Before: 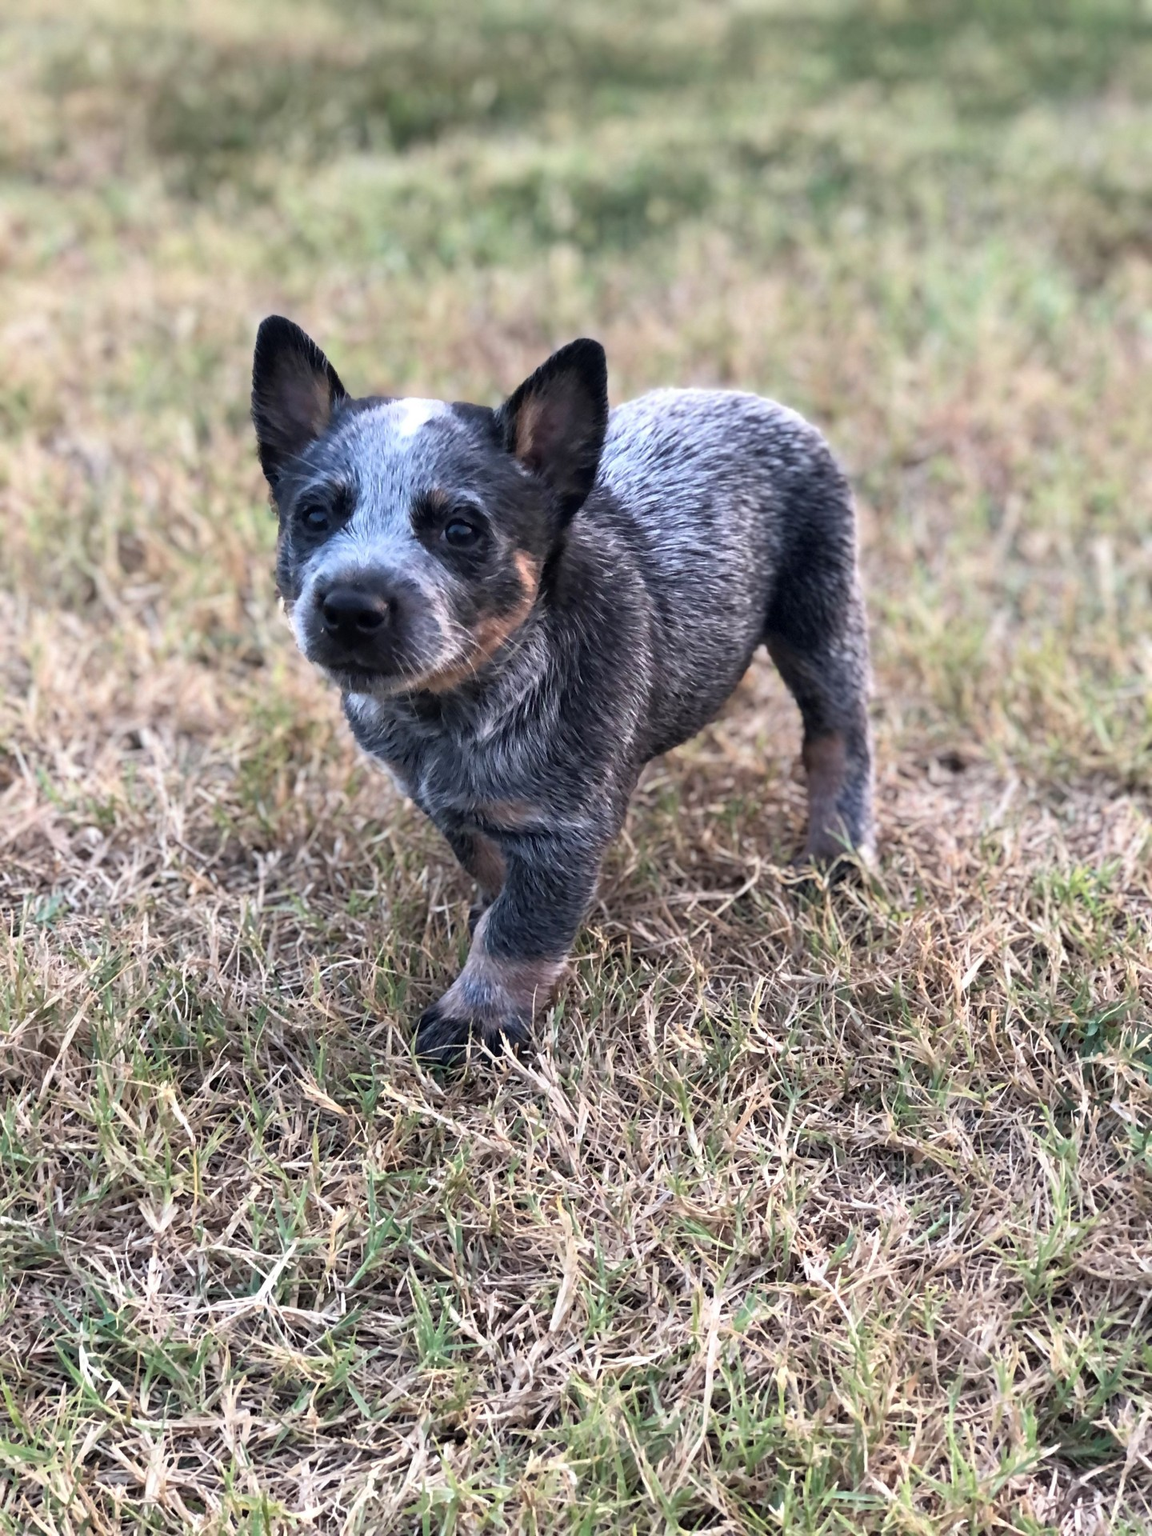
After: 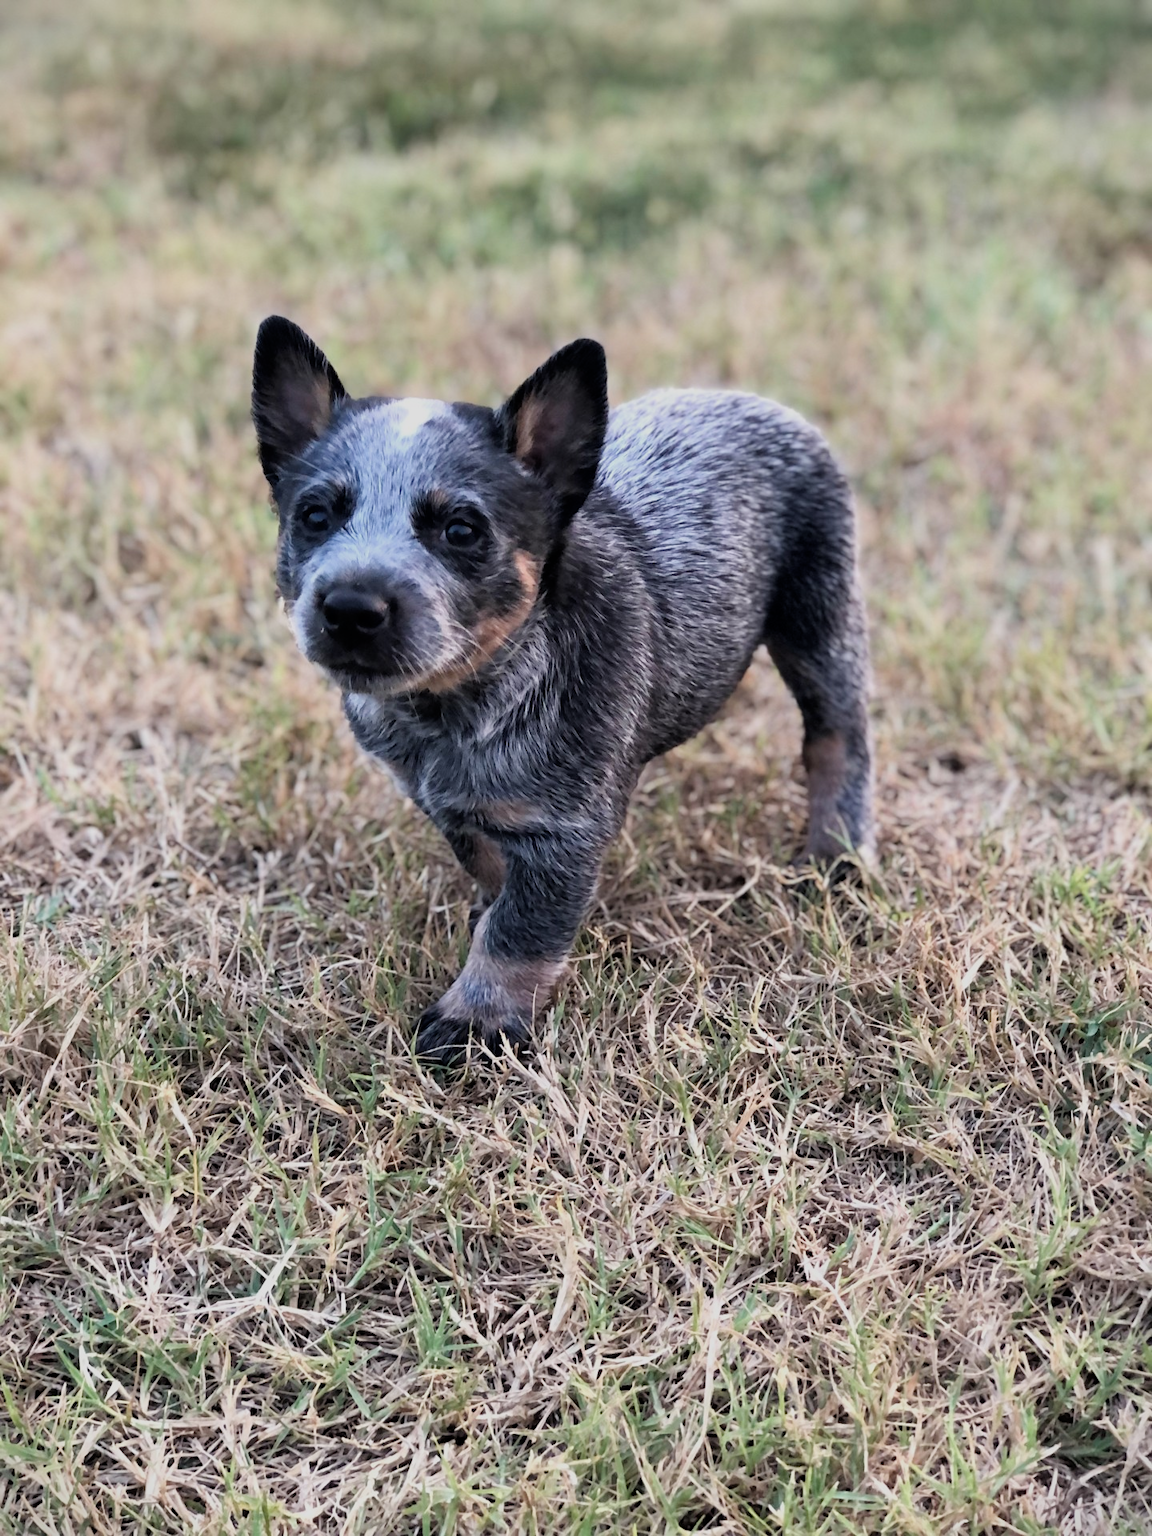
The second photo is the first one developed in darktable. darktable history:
vignetting: fall-off start 100.83%, brightness -0.623, saturation -0.676, dithering 16-bit output, unbound false
filmic rgb: black relative exposure -7.98 EV, white relative exposure 3.78 EV, hardness 4.36
